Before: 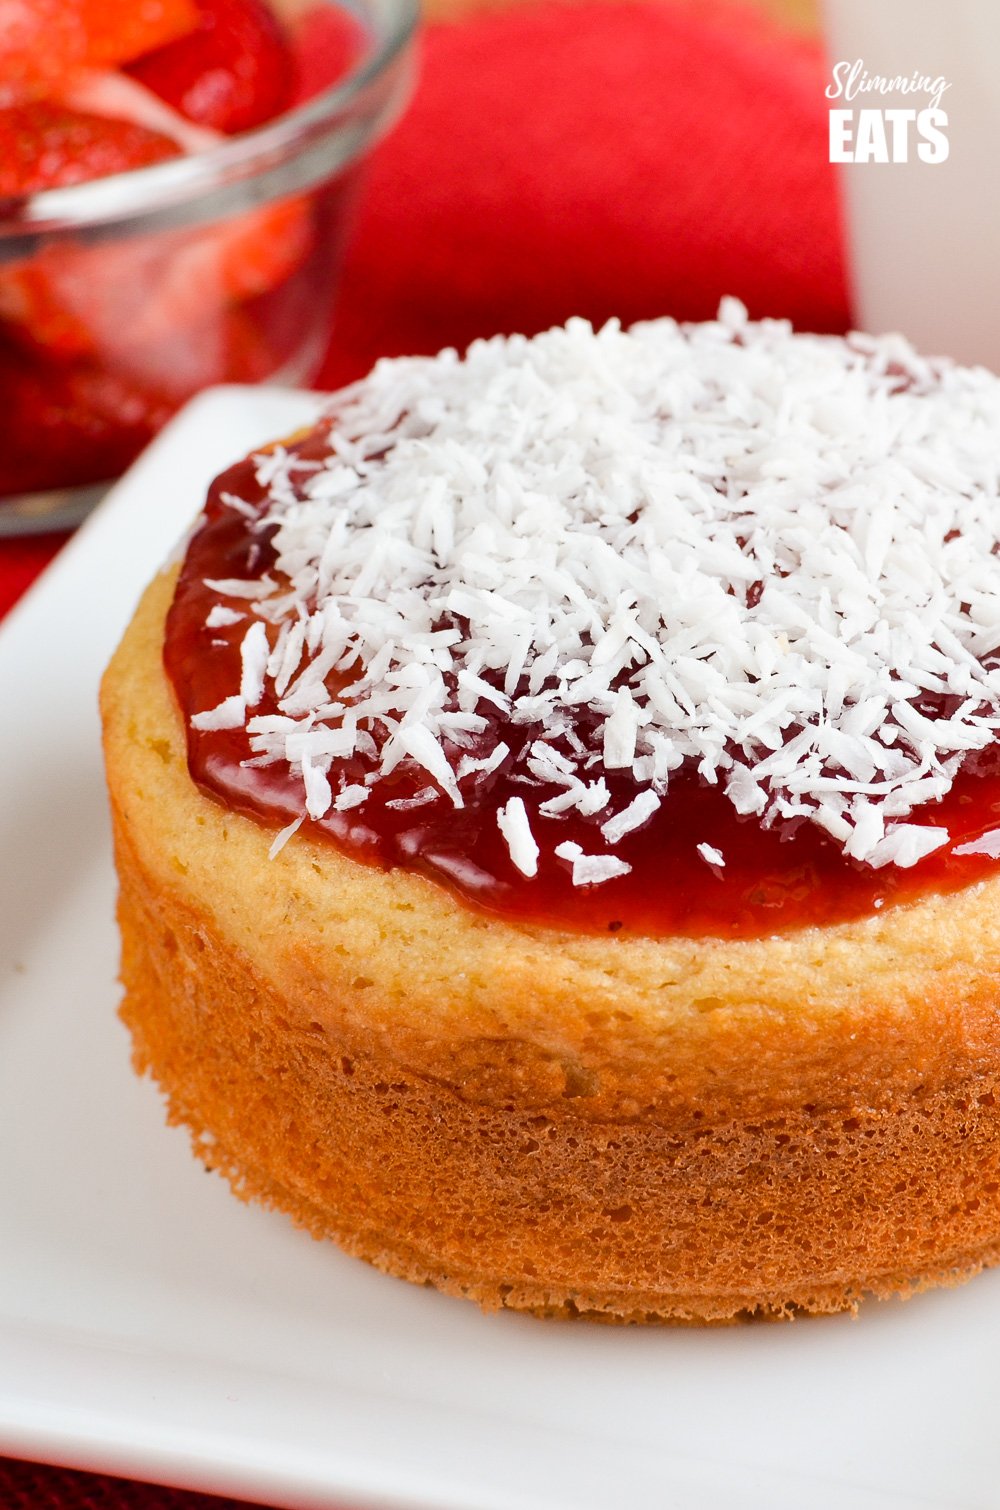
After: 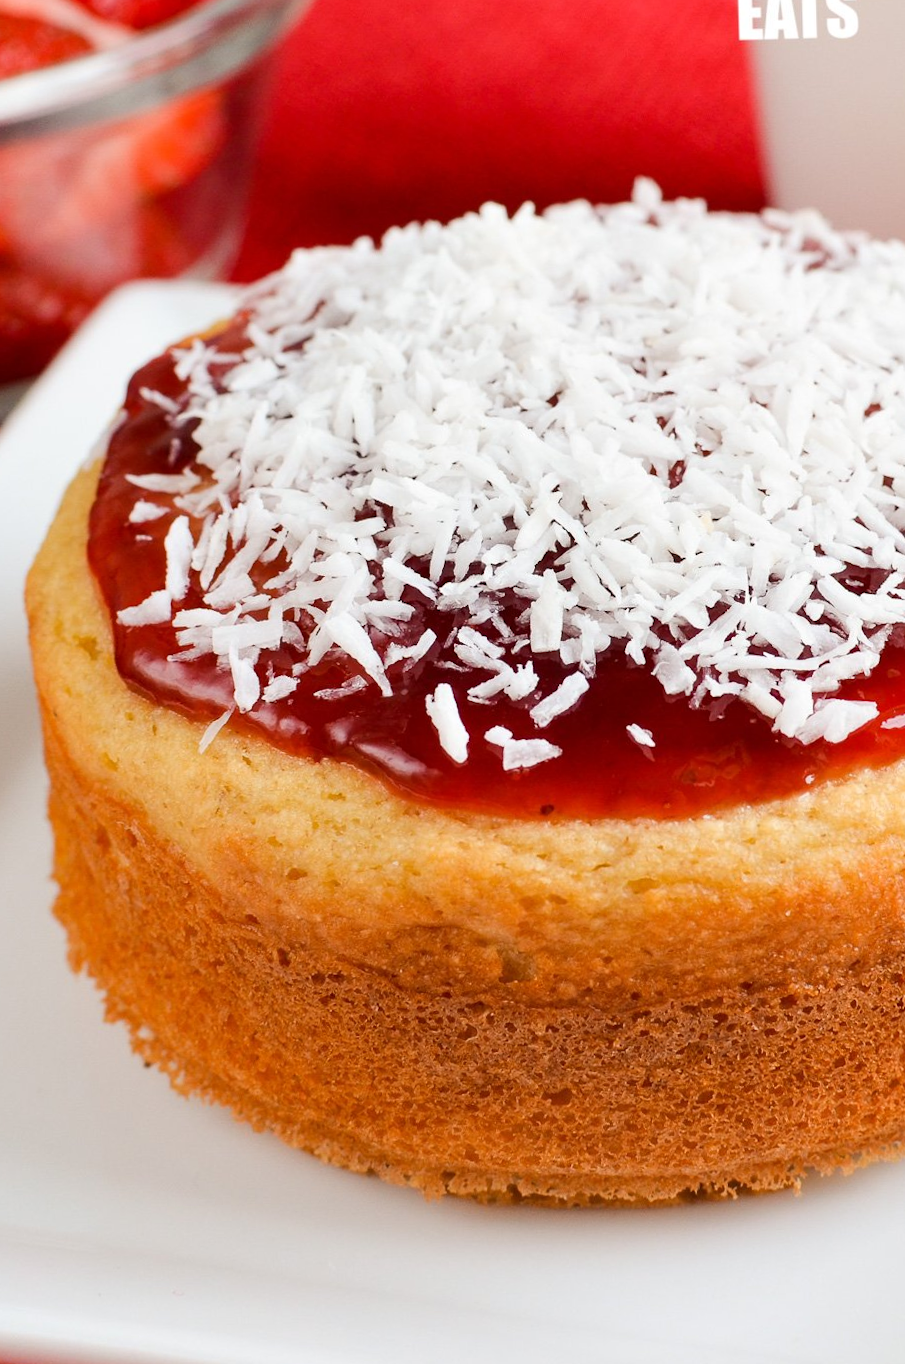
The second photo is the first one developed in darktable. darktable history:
crop and rotate: angle 1.65°, left 5.561%, top 5.71%
